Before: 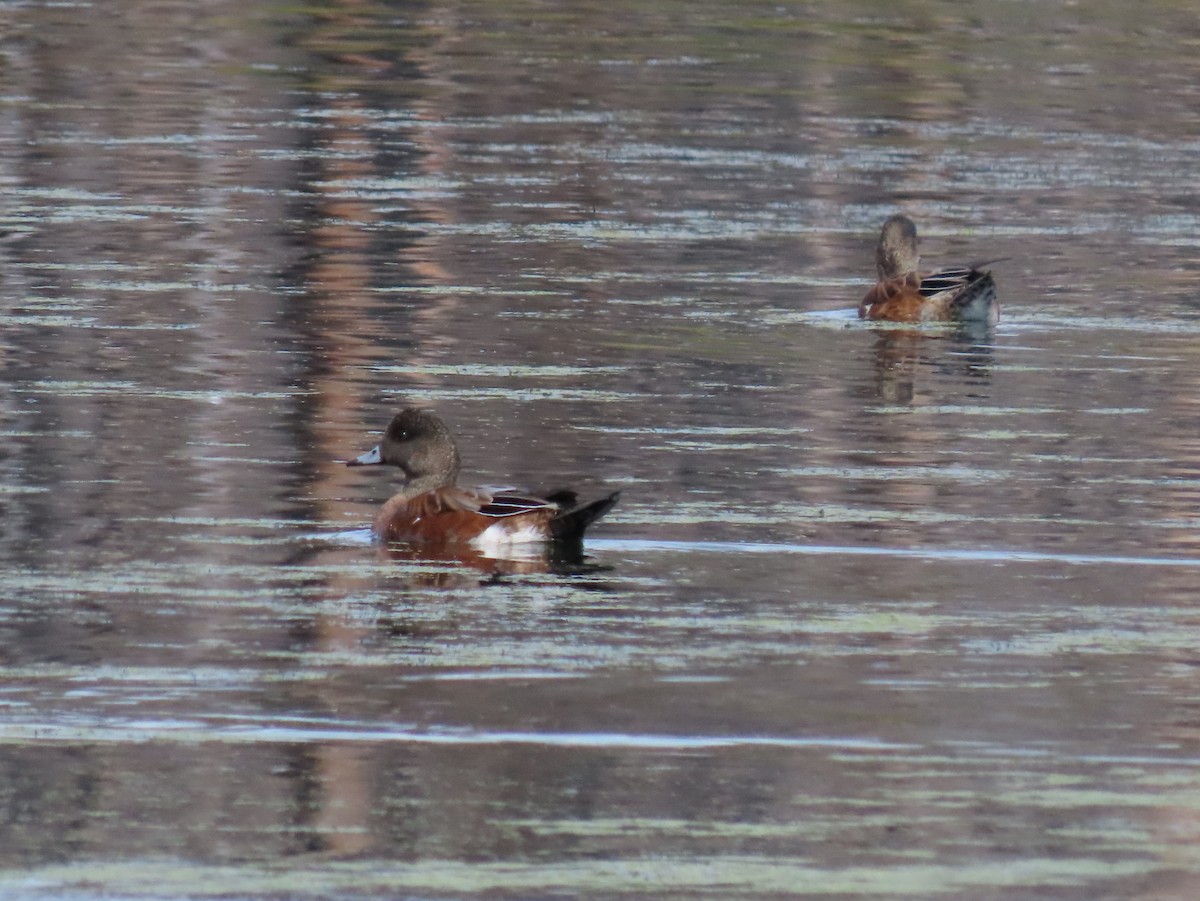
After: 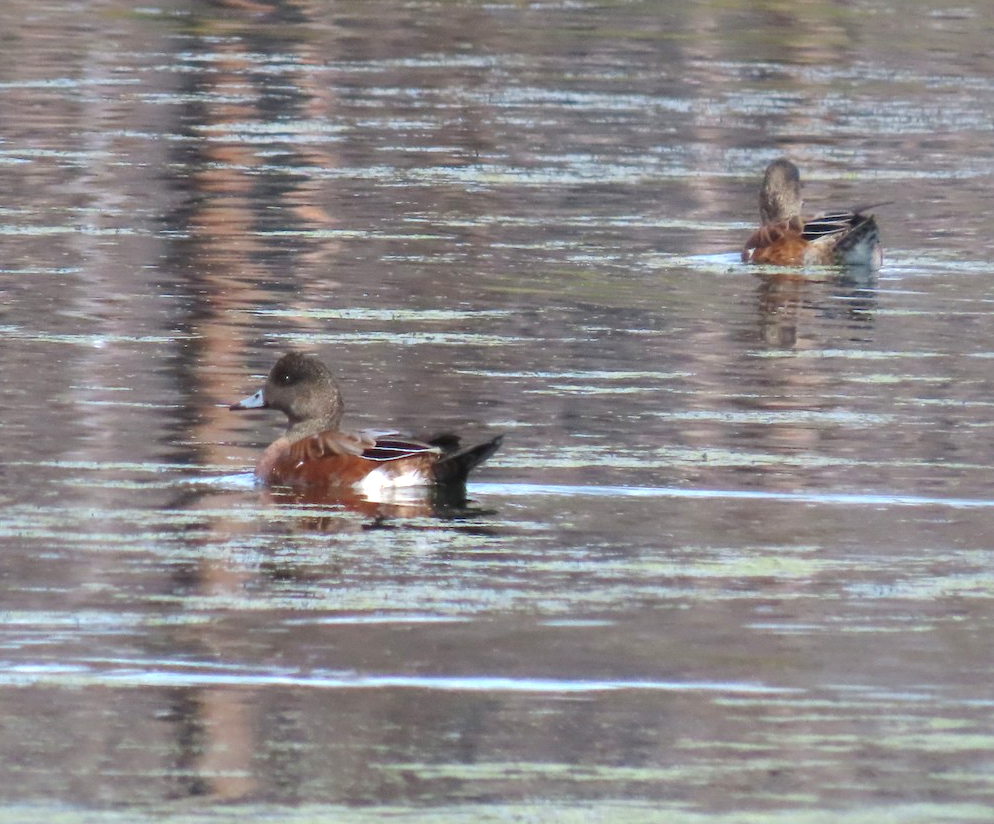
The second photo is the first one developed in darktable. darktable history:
shadows and highlights: on, module defaults
exposure: black level correction 0, exposure 0.7 EV, compensate exposure bias true, compensate highlight preservation false
crop: left 9.807%, top 6.259%, right 7.334%, bottom 2.177%
